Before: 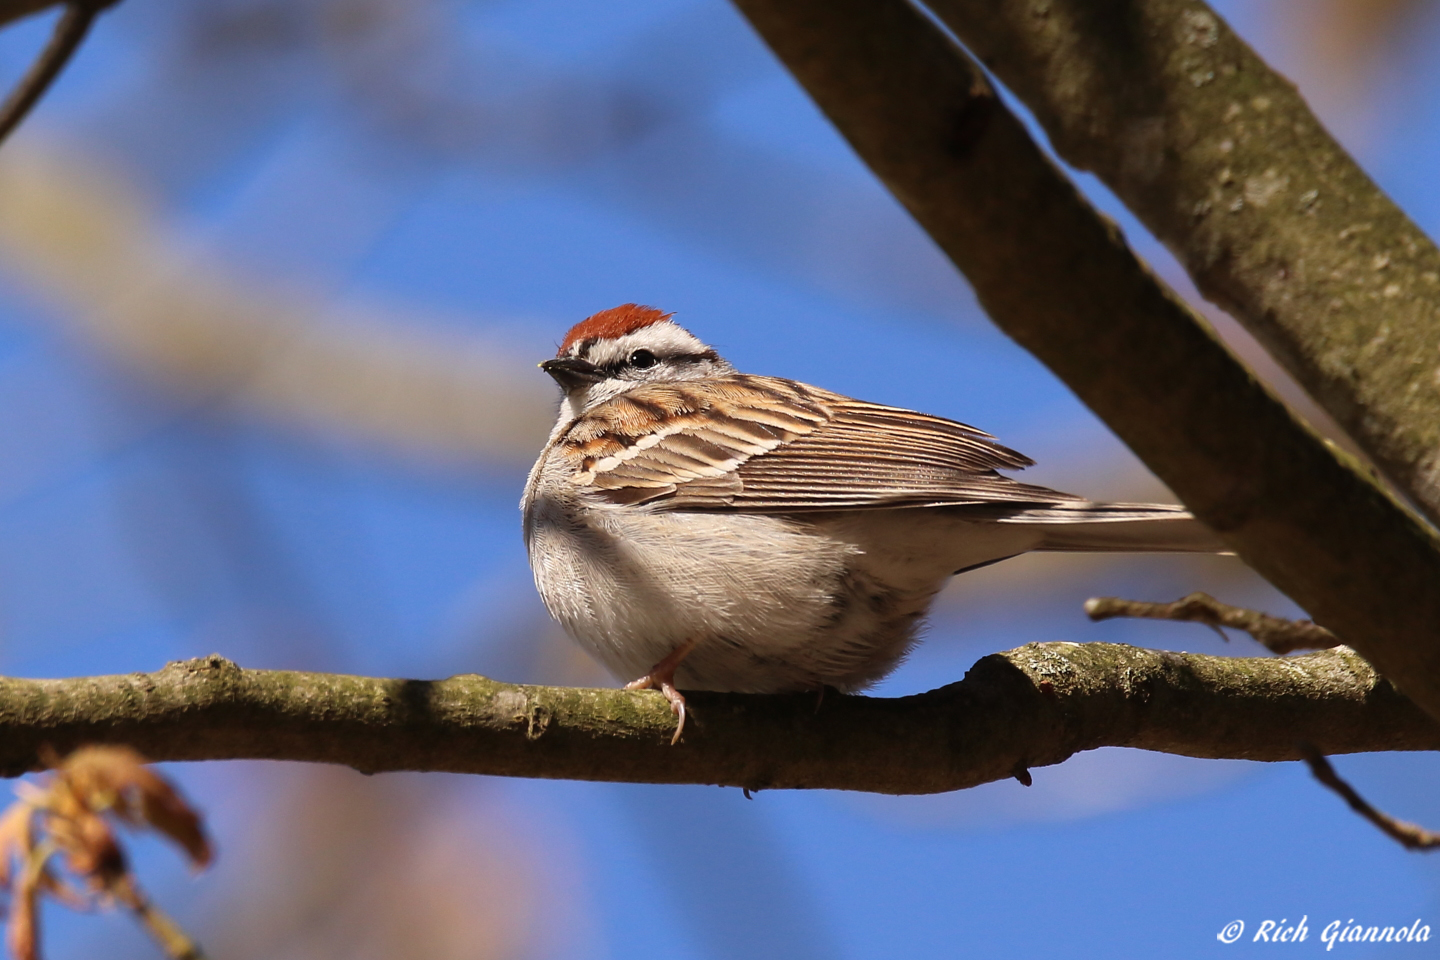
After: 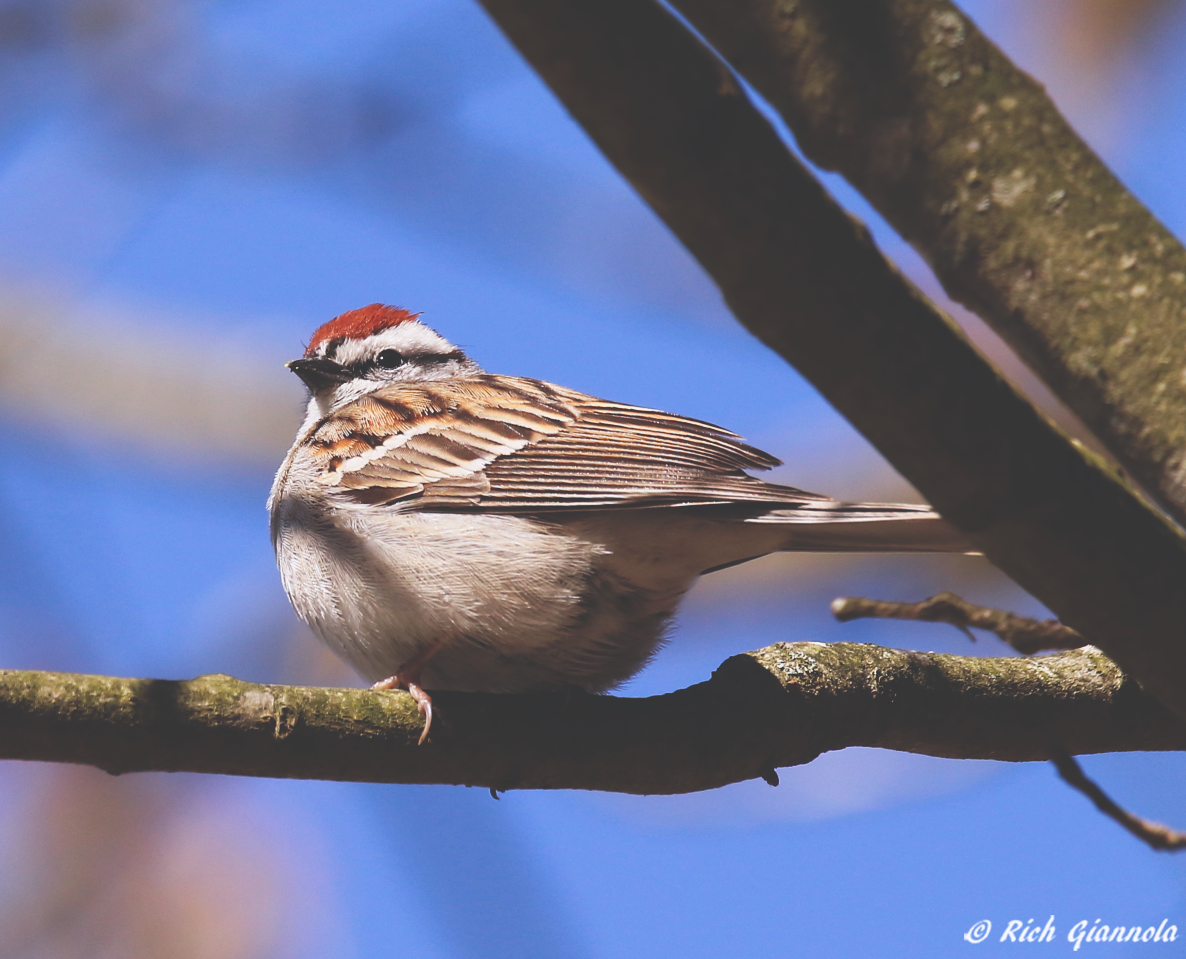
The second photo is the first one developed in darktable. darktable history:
tone curve: curves: ch0 [(0, 0) (0.003, 0.169) (0.011, 0.173) (0.025, 0.177) (0.044, 0.184) (0.069, 0.191) (0.1, 0.199) (0.136, 0.206) (0.177, 0.221) (0.224, 0.248) (0.277, 0.284) (0.335, 0.344) (0.399, 0.413) (0.468, 0.497) (0.543, 0.594) (0.623, 0.691) (0.709, 0.779) (0.801, 0.868) (0.898, 0.931) (1, 1)], preserve colors none
color calibration: illuminant as shot in camera, x 0.358, y 0.373, temperature 4628.91 K
exposure: black level correction -0.025, exposure -0.117 EV, compensate highlight preservation false
crop: left 17.582%, bottom 0.031%
